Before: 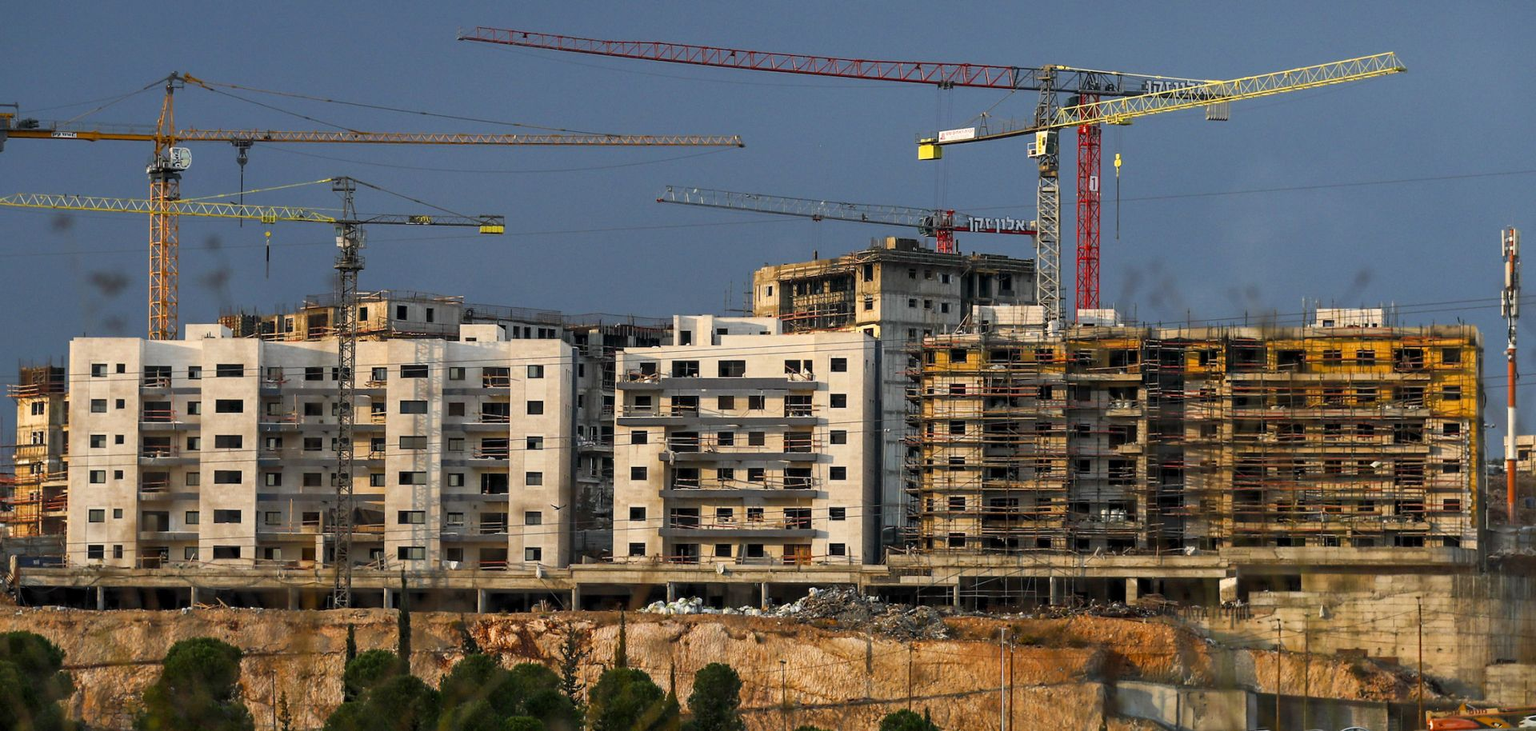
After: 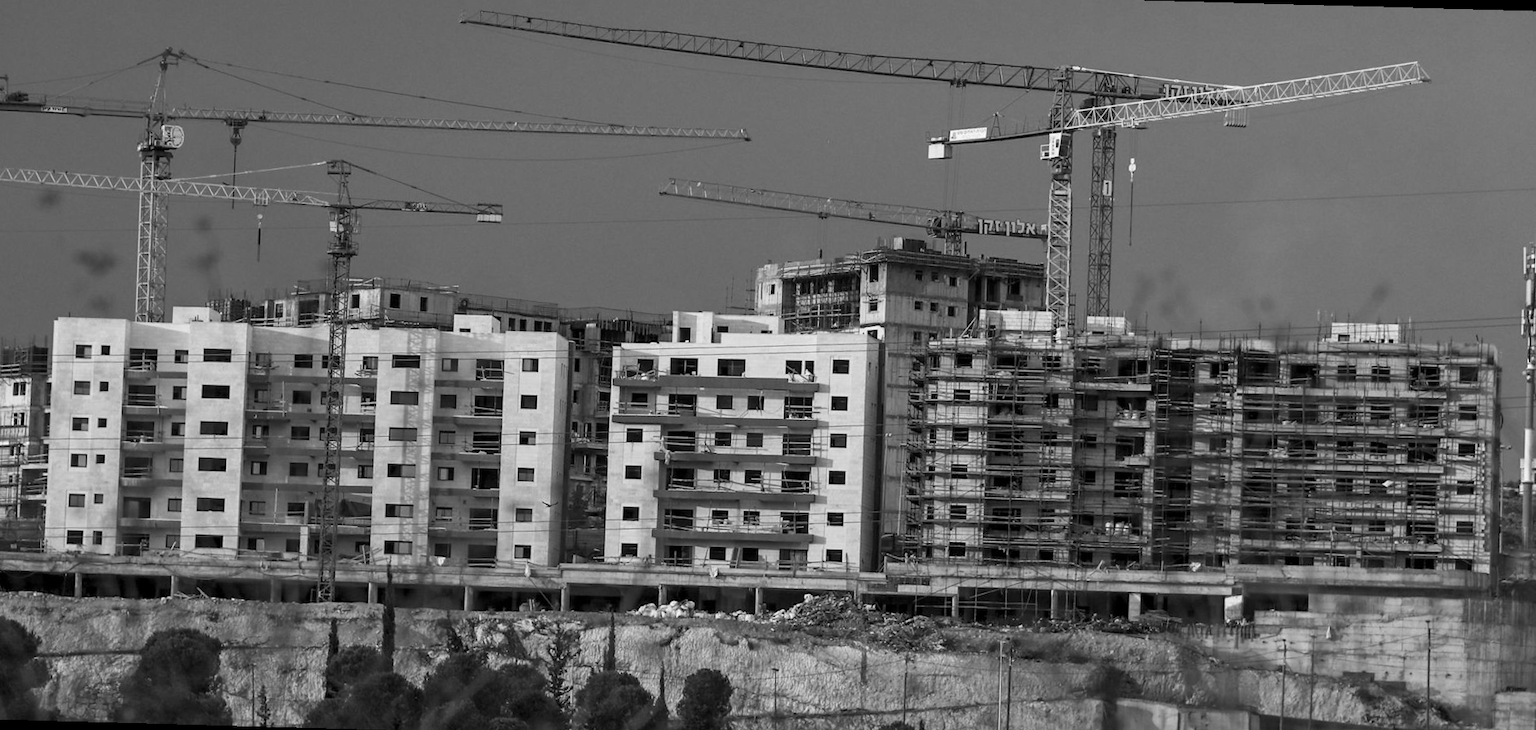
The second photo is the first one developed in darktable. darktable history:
rotate and perspective: rotation 1.57°, crop left 0.018, crop right 0.982, crop top 0.039, crop bottom 0.961
monochrome: on, module defaults
tone equalizer: -7 EV 0.18 EV, -6 EV 0.12 EV, -5 EV 0.08 EV, -4 EV 0.04 EV, -2 EV -0.02 EV, -1 EV -0.04 EV, +0 EV -0.06 EV, luminance estimator HSV value / RGB max
color correction: highlights a* -3.28, highlights b* -6.24, shadows a* 3.1, shadows b* 5.19
